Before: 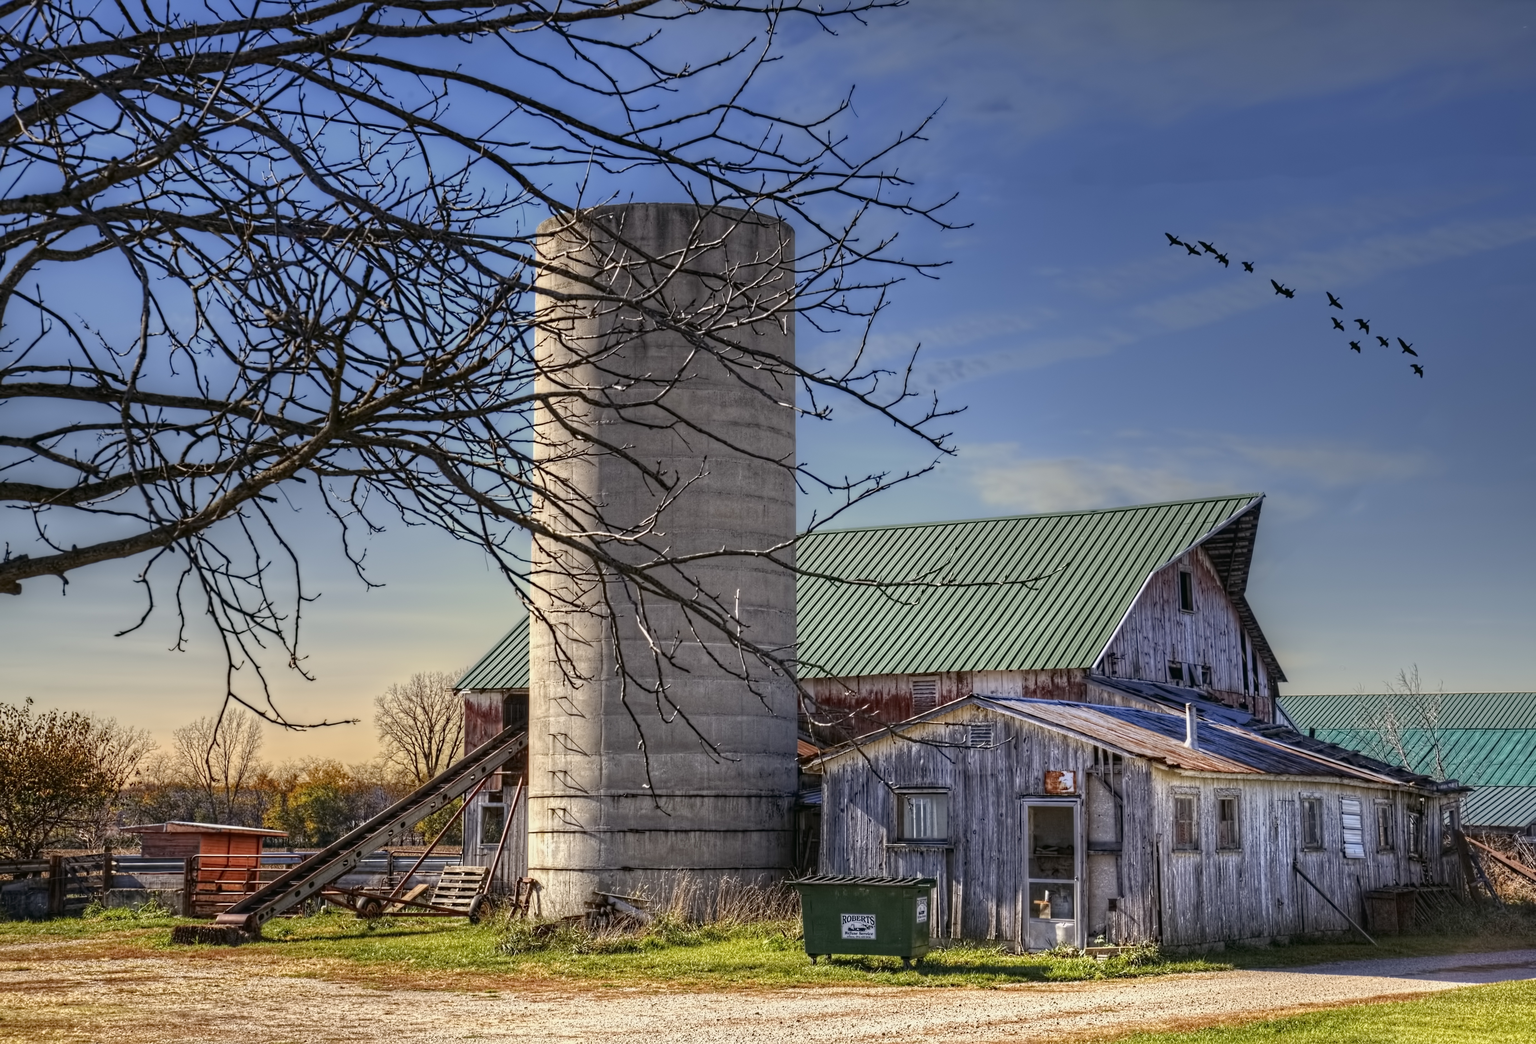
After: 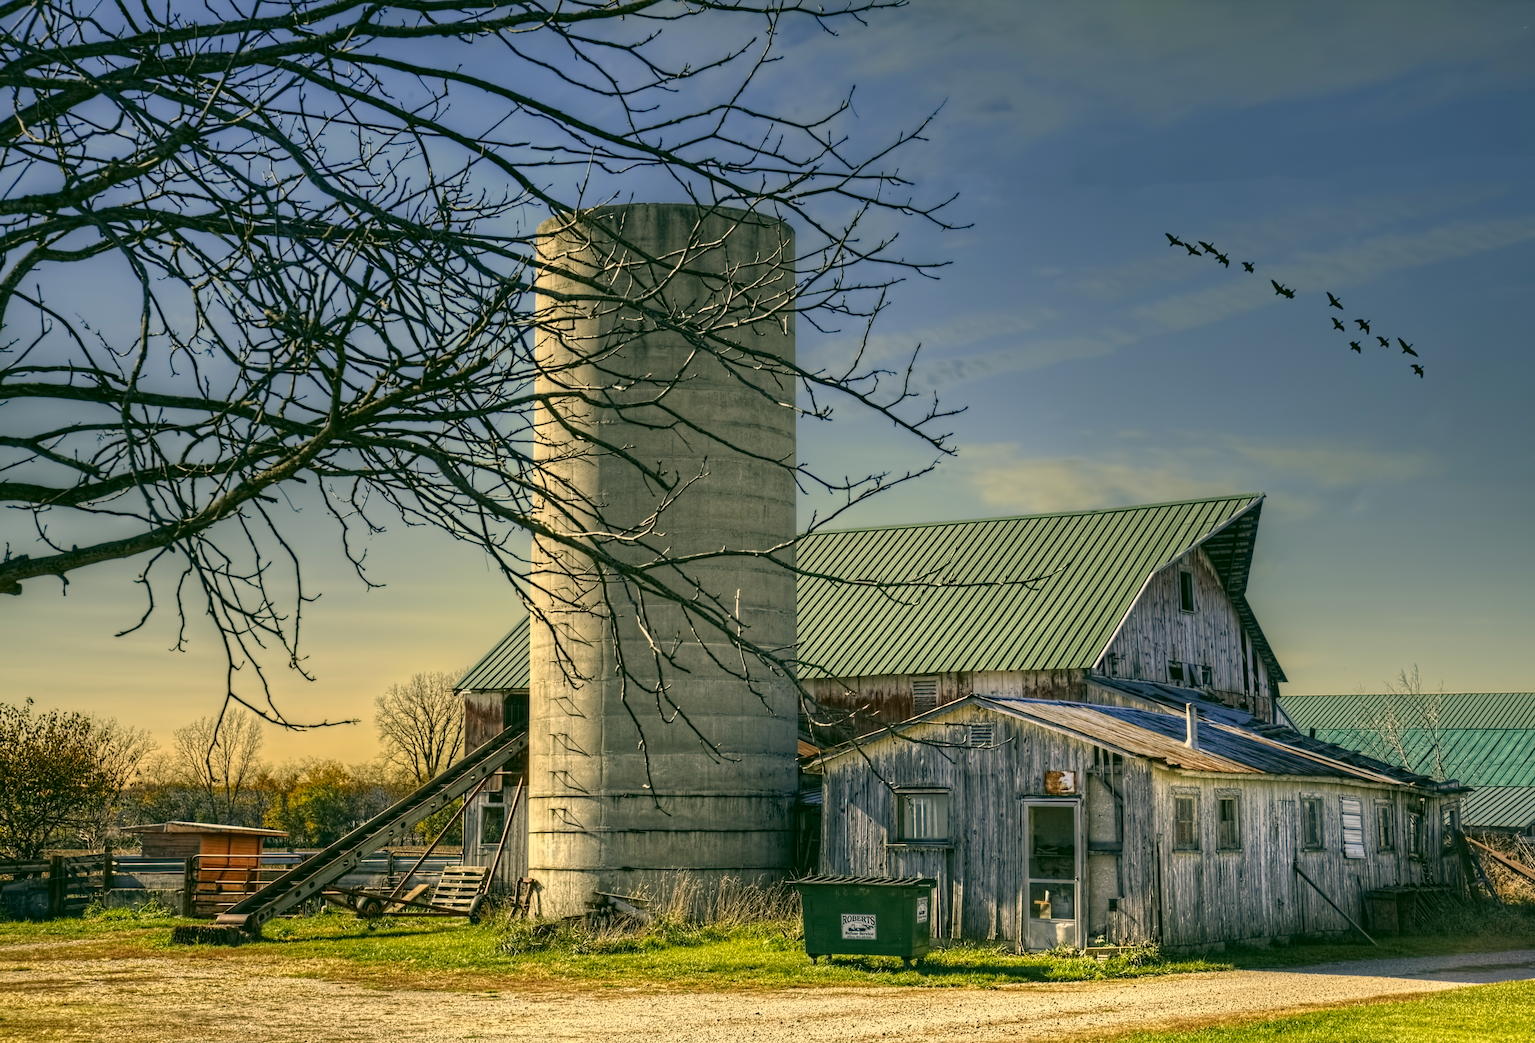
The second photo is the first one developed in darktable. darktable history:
color correction: highlights a* 5.04, highlights b* 23.96, shadows a* -16.25, shadows b* 3.7
